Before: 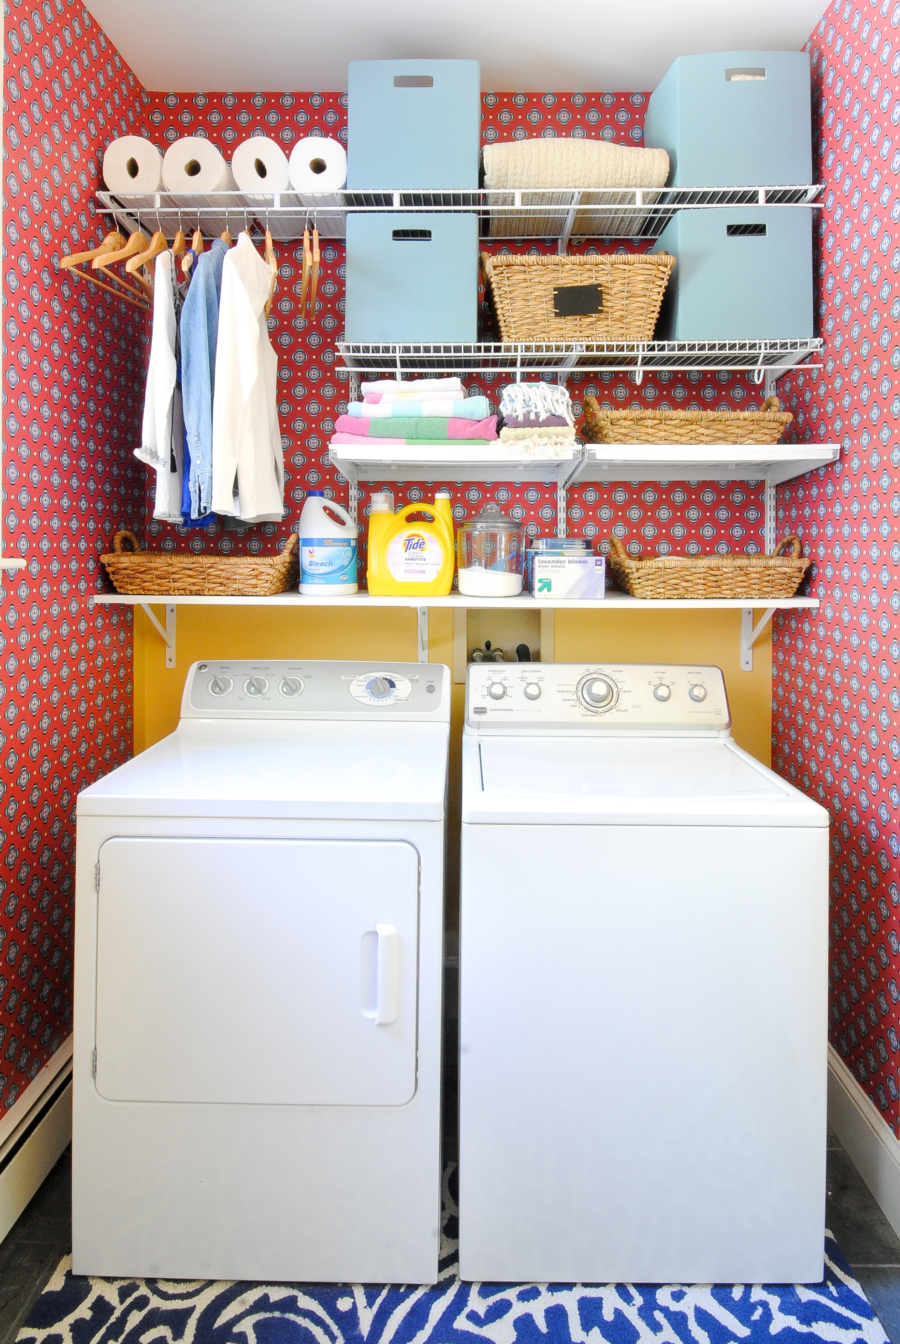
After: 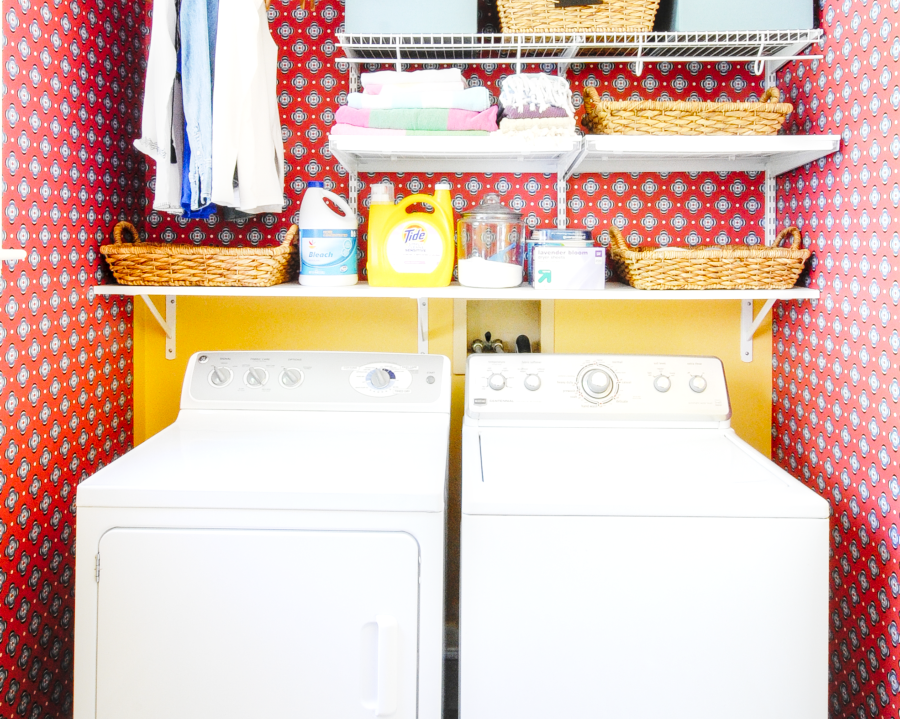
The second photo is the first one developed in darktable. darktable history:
local contrast: on, module defaults
base curve: curves: ch0 [(0, 0) (0.028, 0.03) (0.121, 0.232) (0.46, 0.748) (0.859, 0.968) (1, 1)], preserve colors none
crop and rotate: top 23.043%, bottom 23.437%
